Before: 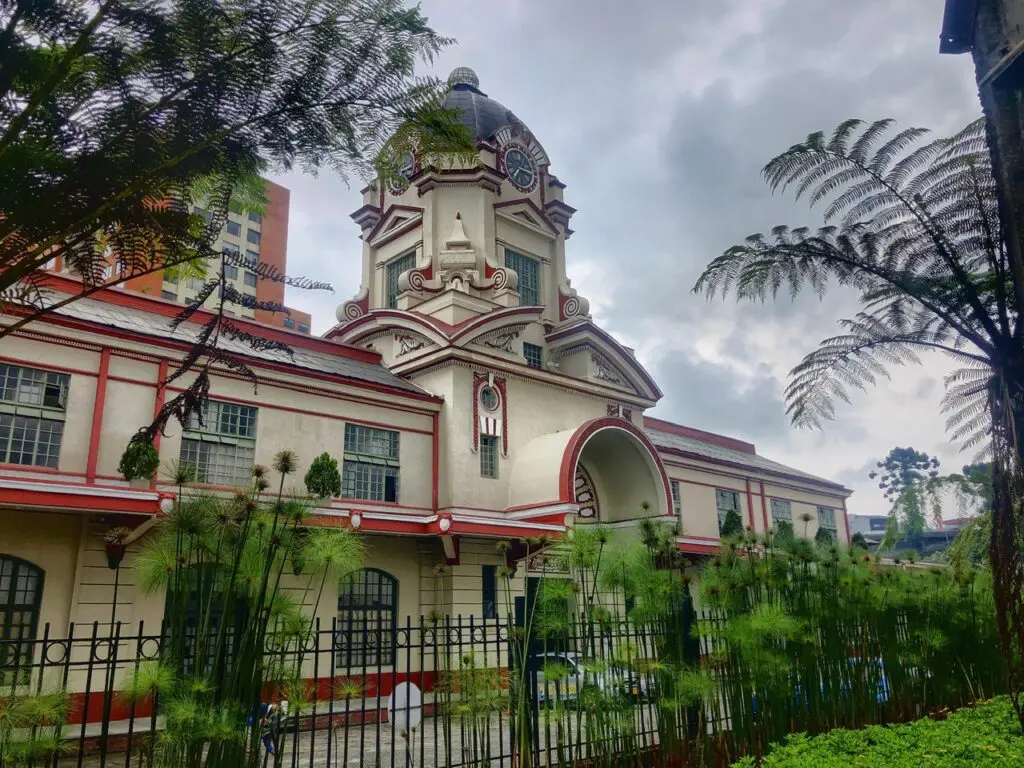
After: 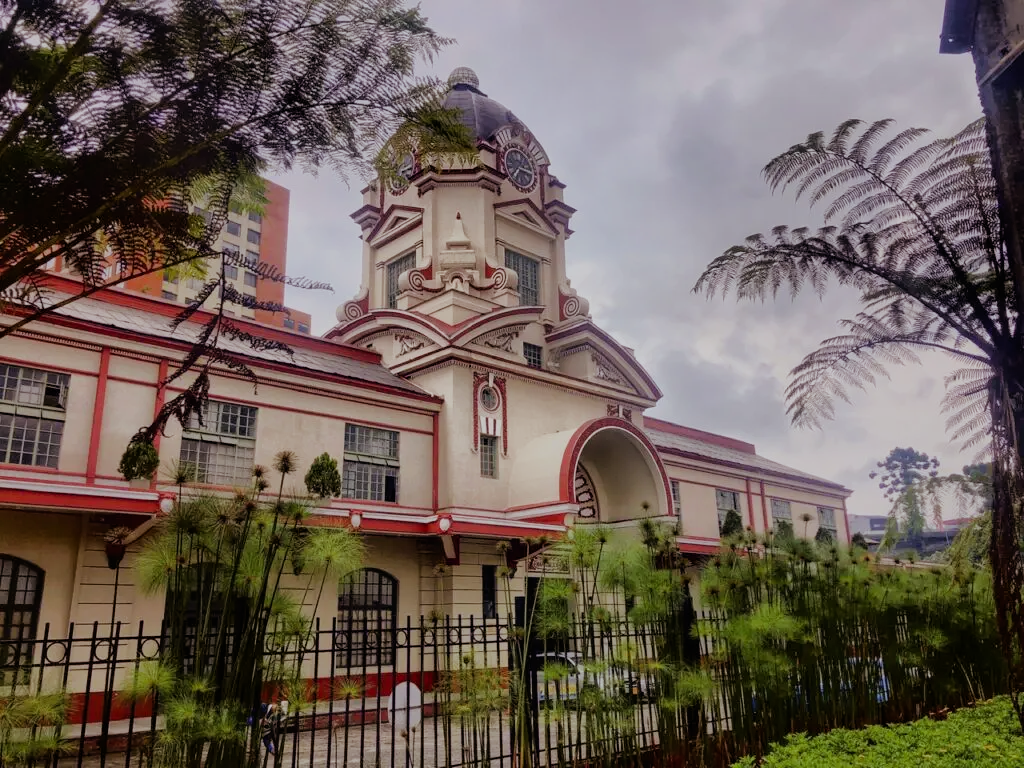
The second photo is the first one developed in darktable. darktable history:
filmic rgb: black relative exposure -7.32 EV, white relative exposure 5.09 EV, hardness 3.2
rgb levels: mode RGB, independent channels, levels [[0, 0.474, 1], [0, 0.5, 1], [0, 0.5, 1]]
